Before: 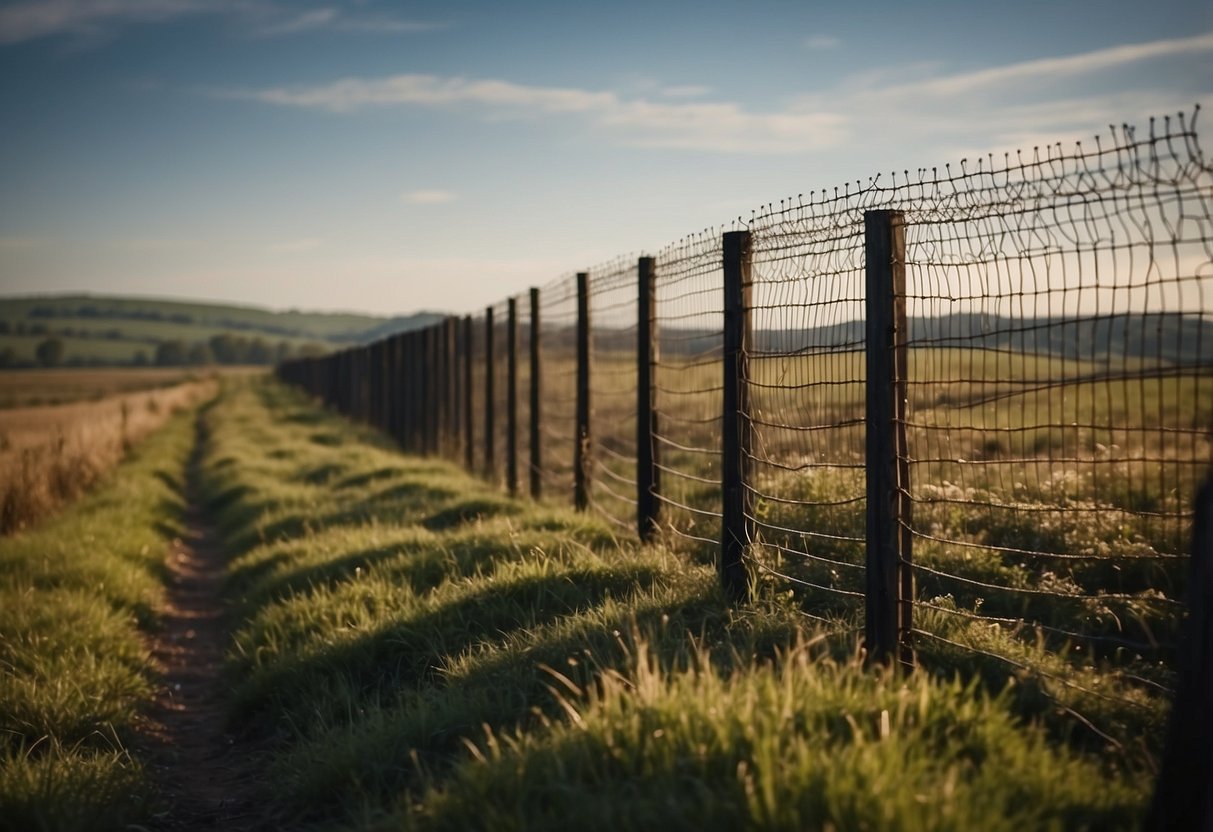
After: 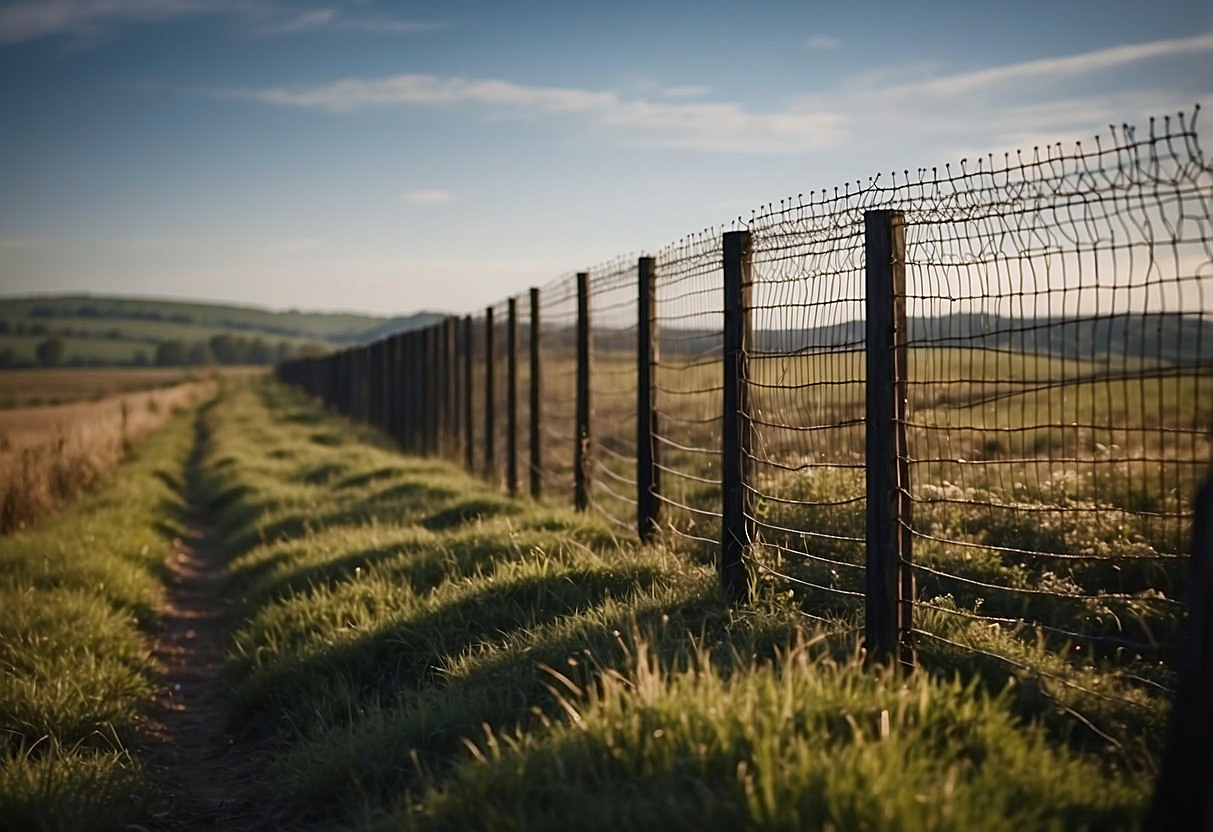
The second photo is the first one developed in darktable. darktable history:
sharpen: on, module defaults
white balance: red 0.983, blue 1.036
